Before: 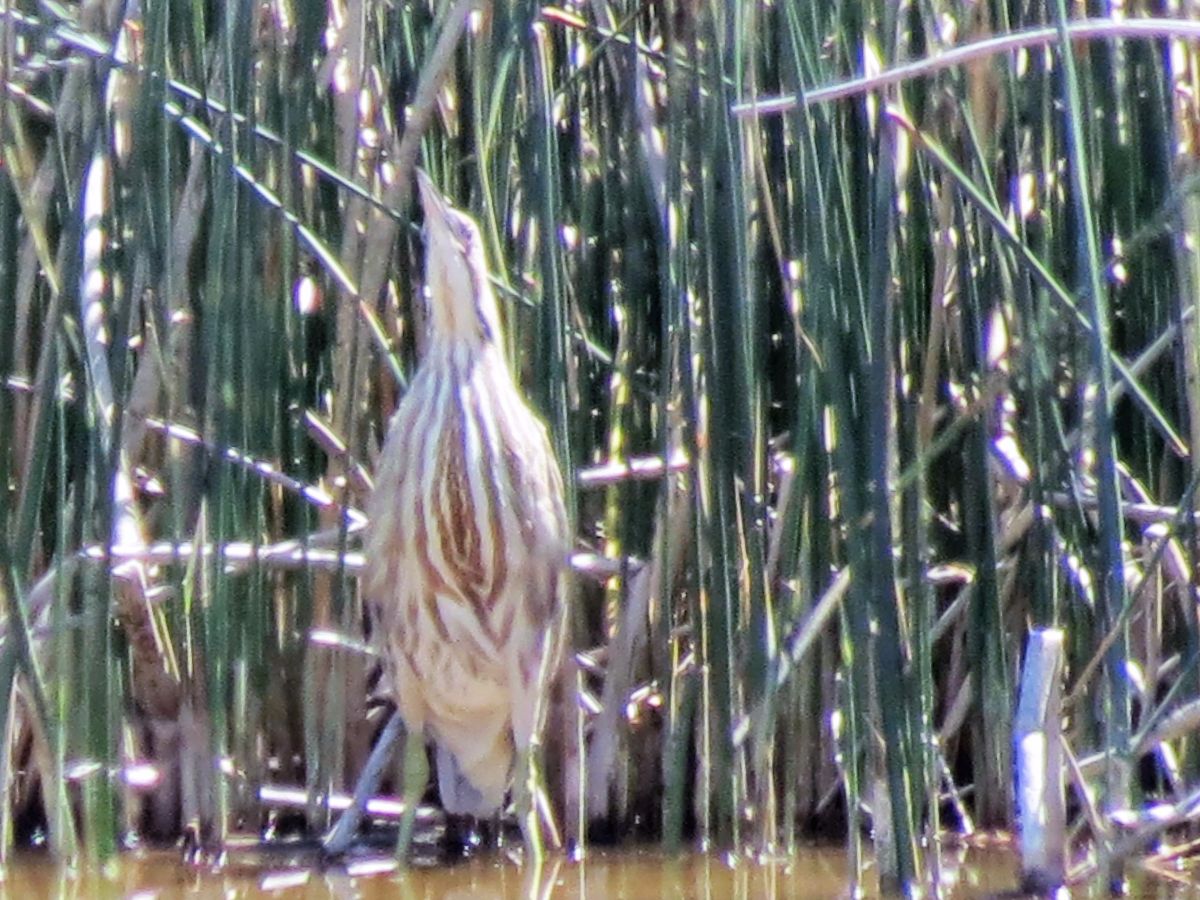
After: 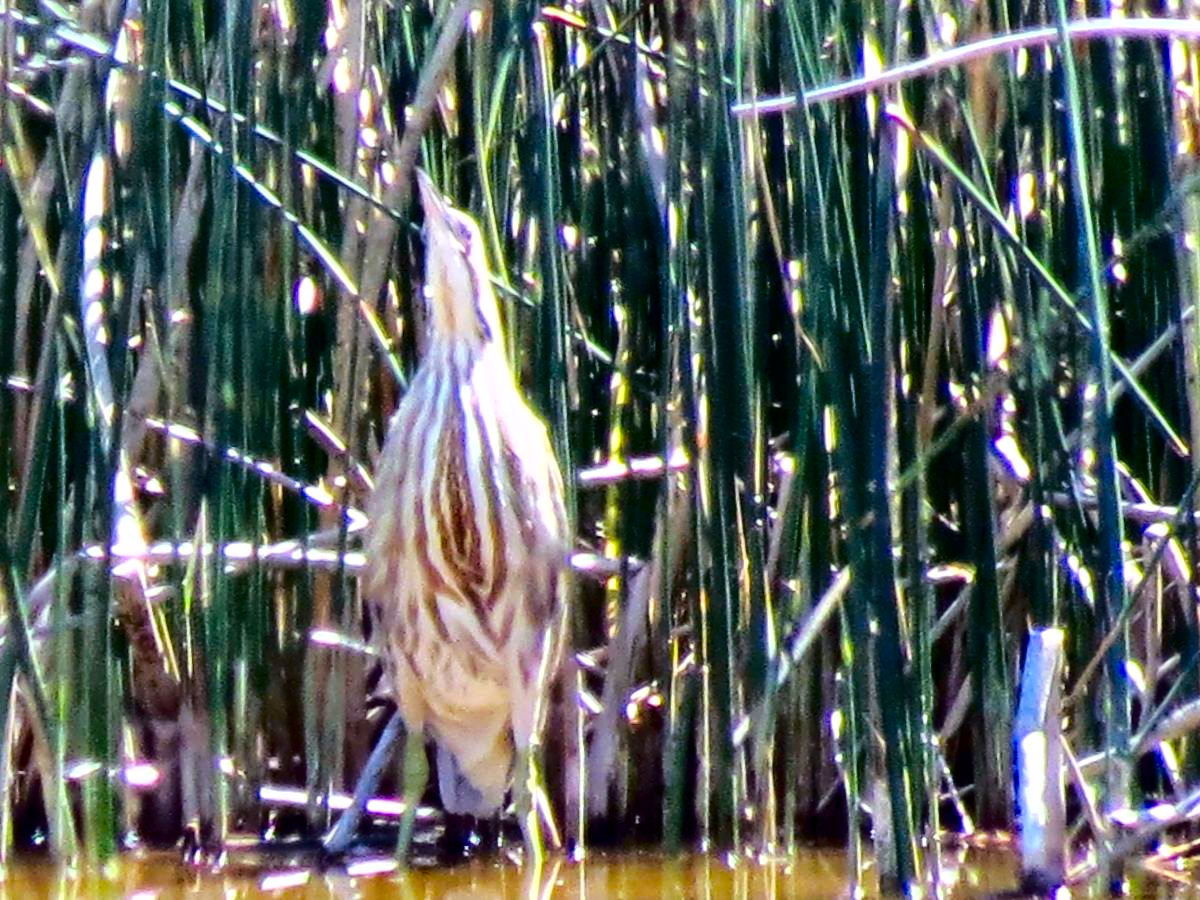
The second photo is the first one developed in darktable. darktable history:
color balance rgb: linear chroma grading › global chroma 9%, perceptual saturation grading › global saturation 36%, perceptual saturation grading › shadows 35%, perceptual brilliance grading › global brilliance 15%, perceptual brilliance grading › shadows -35%, global vibrance 15%
fill light: exposure -2 EV, width 8.6
contrast brightness saturation: contrast 0.03, brightness -0.04
